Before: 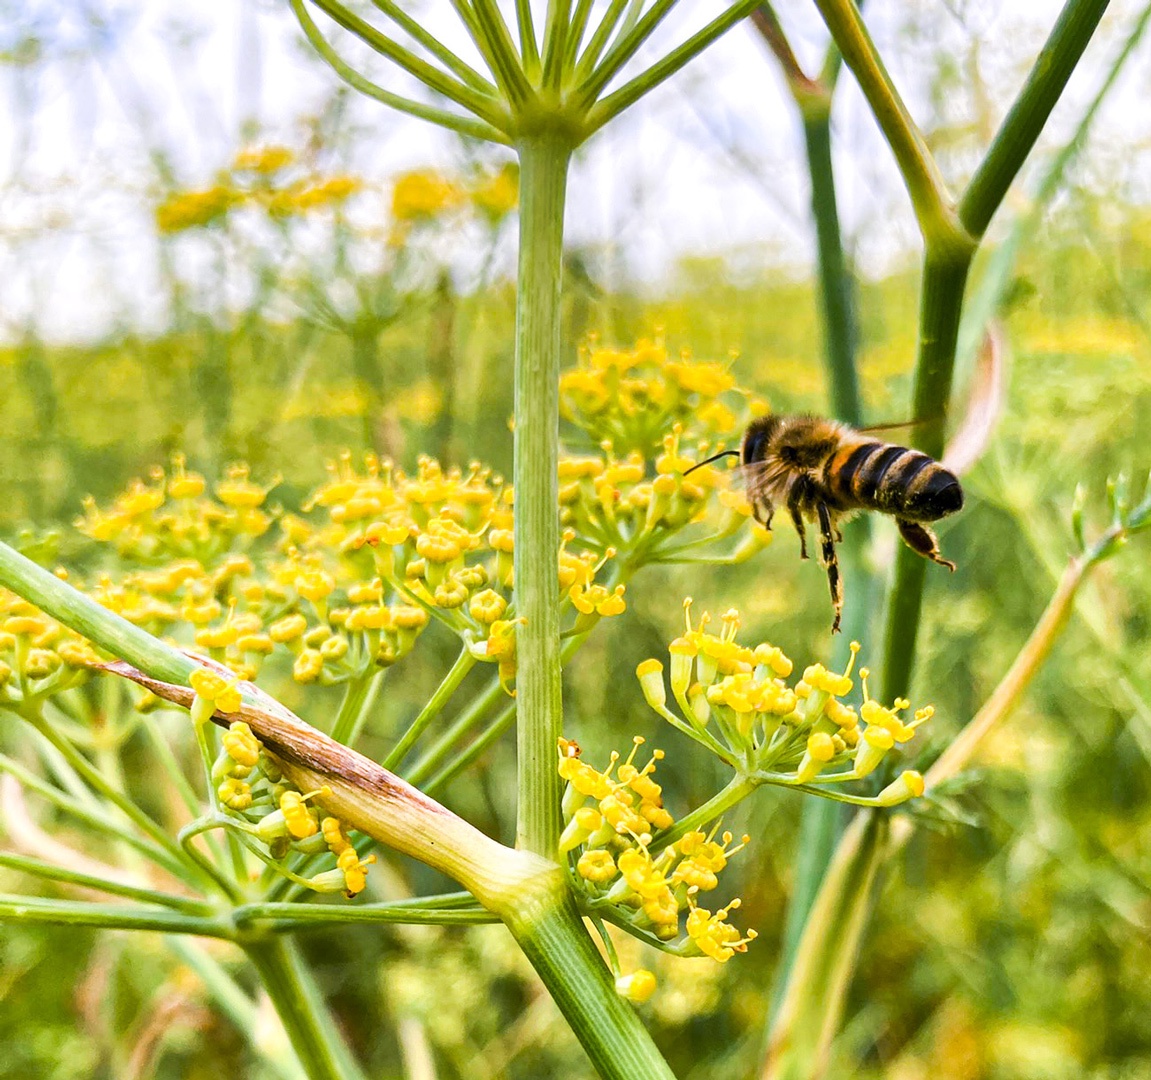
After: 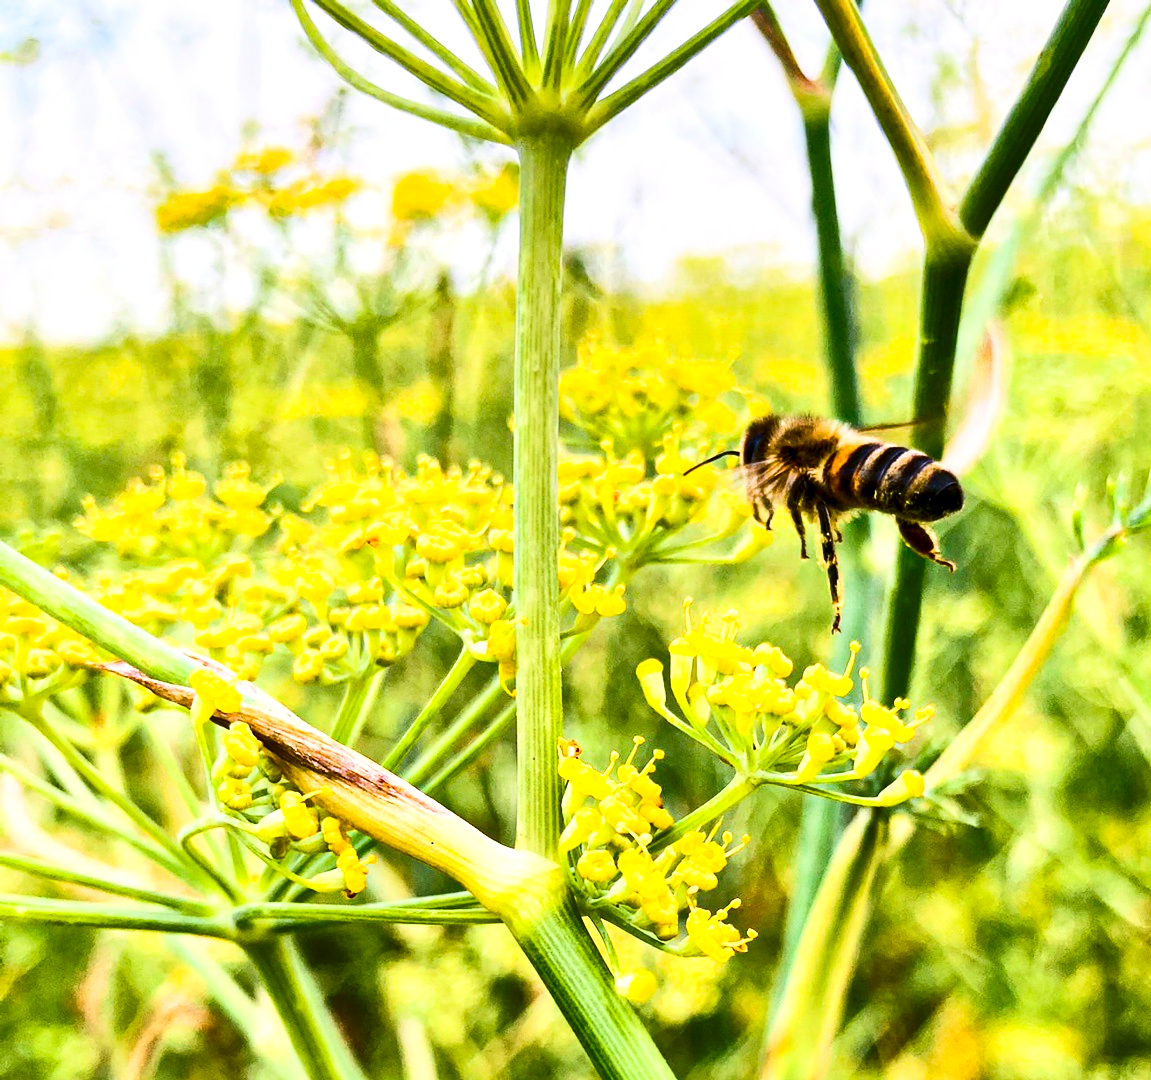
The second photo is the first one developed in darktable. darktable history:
levels: levels [0, 0.478, 1]
local contrast: mode bilateral grid, contrast 20, coarseness 50, detail 140%, midtone range 0.2
contrast brightness saturation: contrast 0.4, brightness 0.05, saturation 0.25
